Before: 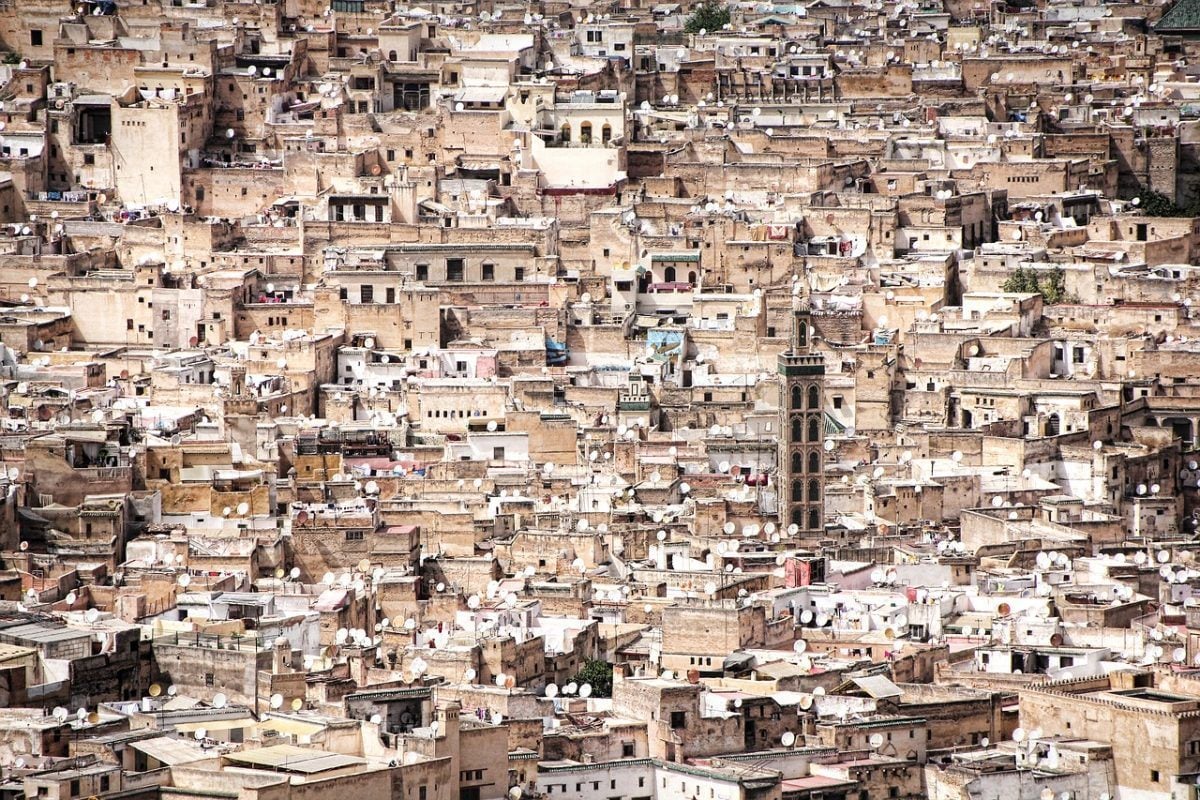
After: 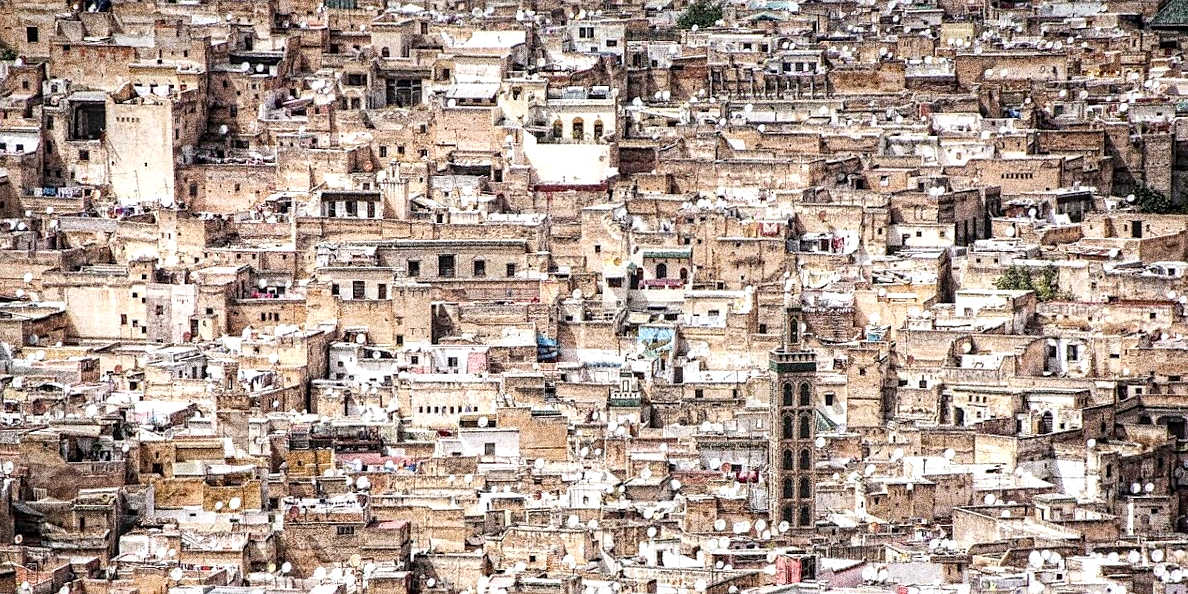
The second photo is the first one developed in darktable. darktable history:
white balance: red 0.988, blue 1.017
grain: coarseness 30.02 ISO, strength 100%
crop: bottom 24.967%
sharpen: radius 1
rotate and perspective: rotation 0.192°, lens shift (horizontal) -0.015, crop left 0.005, crop right 0.996, crop top 0.006, crop bottom 0.99
local contrast: on, module defaults
haze removal: compatibility mode true, adaptive false
exposure: black level correction 0.001, exposure 0.191 EV, compensate highlight preservation false
